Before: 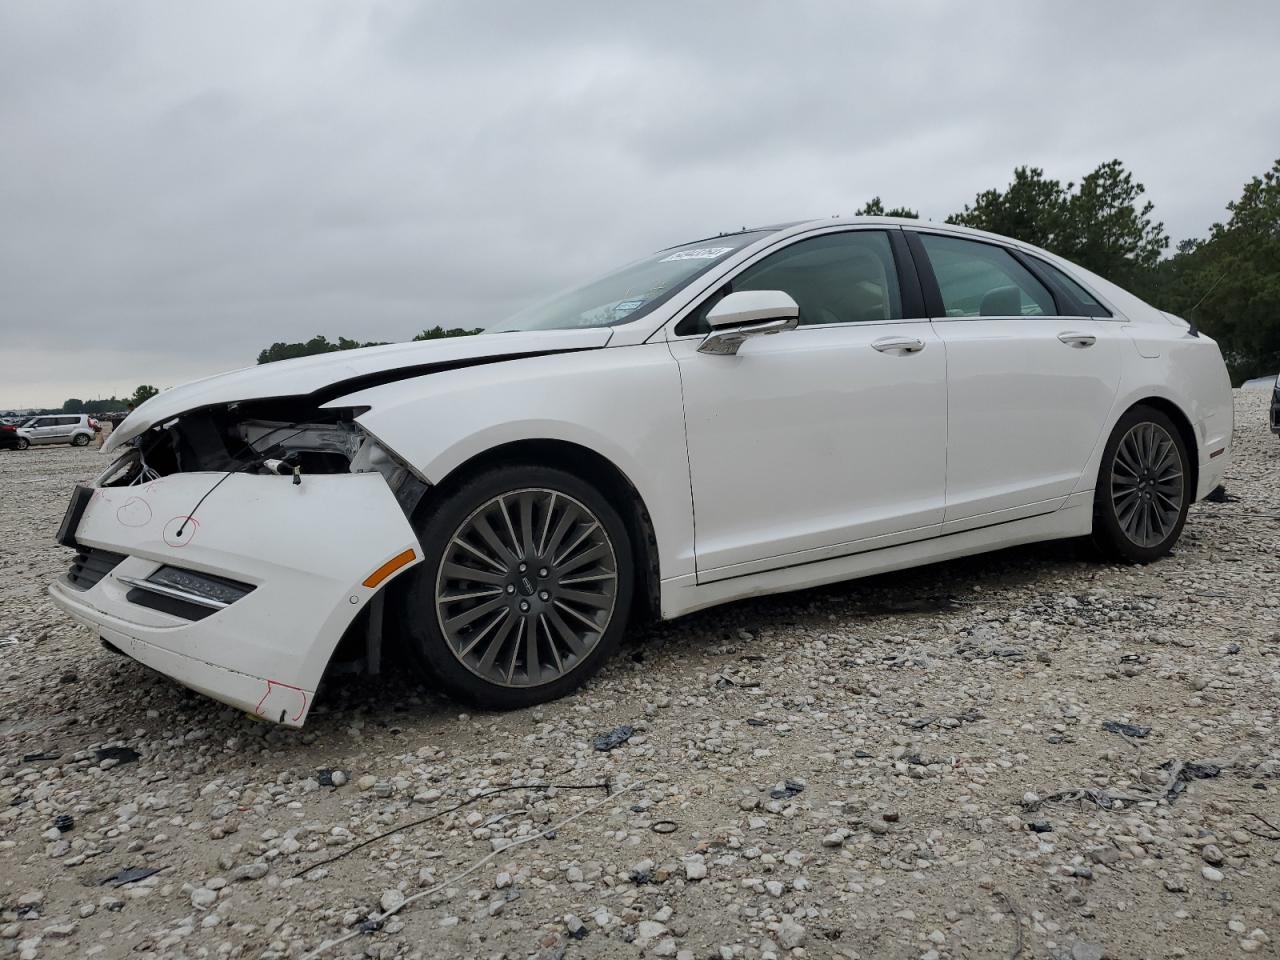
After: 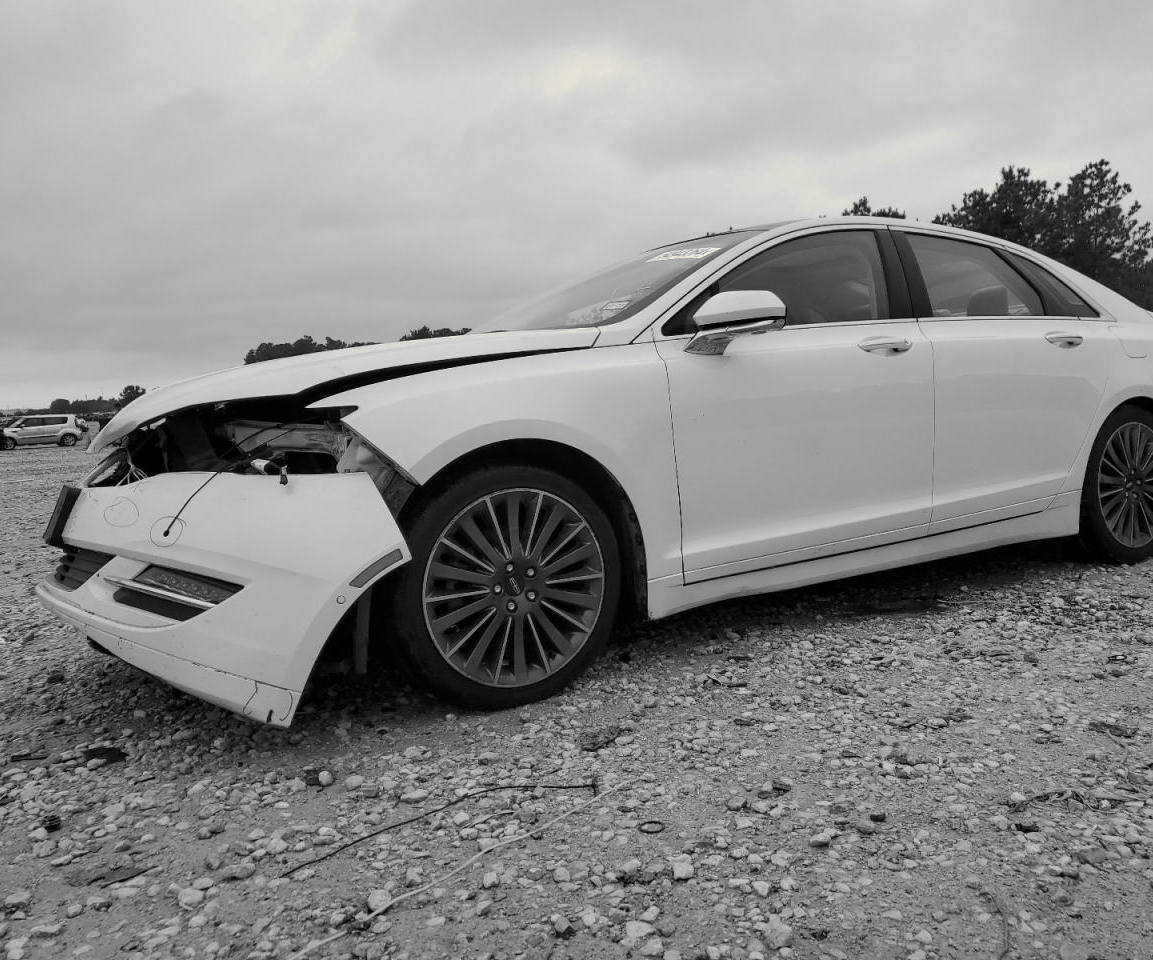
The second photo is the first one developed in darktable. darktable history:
split-toning: shadows › hue 43.2°, shadows › saturation 0, highlights › hue 50.4°, highlights › saturation 1
monochrome: on, module defaults
crop and rotate: left 1.088%, right 8.807%
